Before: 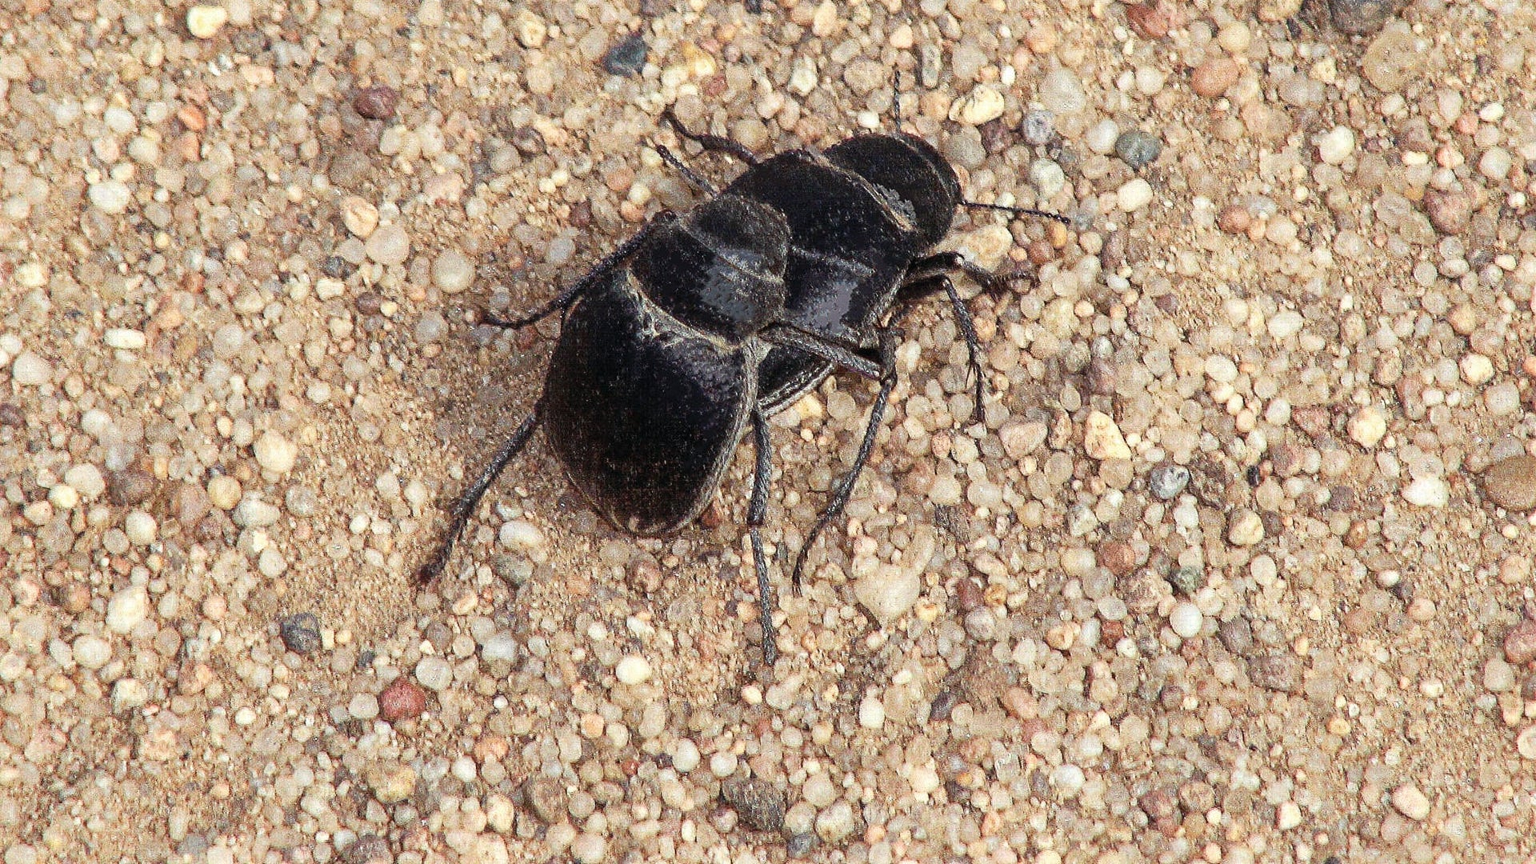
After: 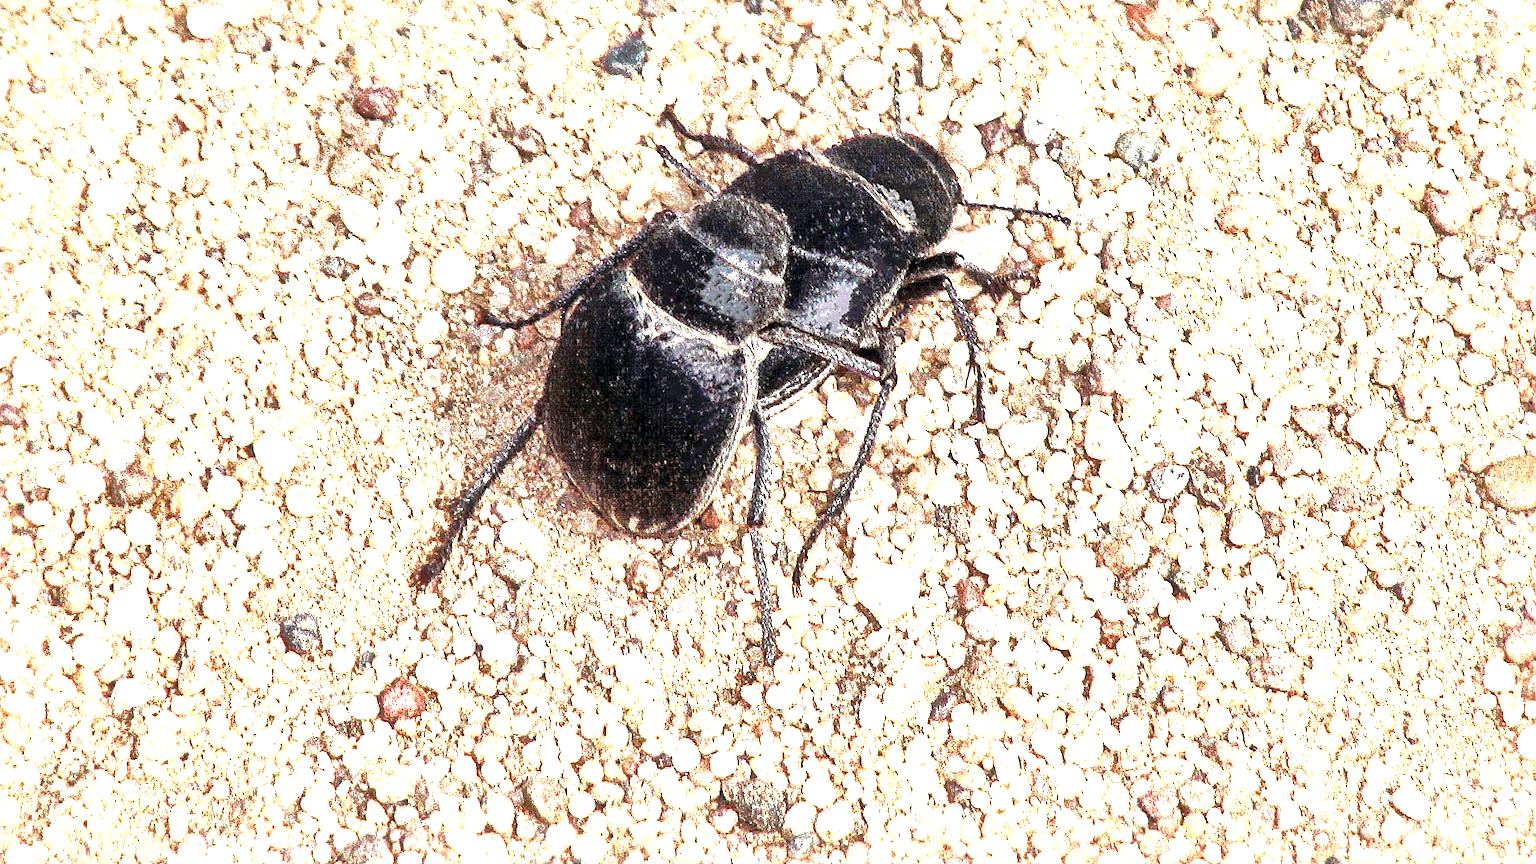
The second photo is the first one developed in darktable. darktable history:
local contrast: mode bilateral grid, contrast 43, coarseness 69, detail 214%, midtone range 0.2
exposure: black level correction 0, exposure 1.677 EV, compensate highlight preservation false
